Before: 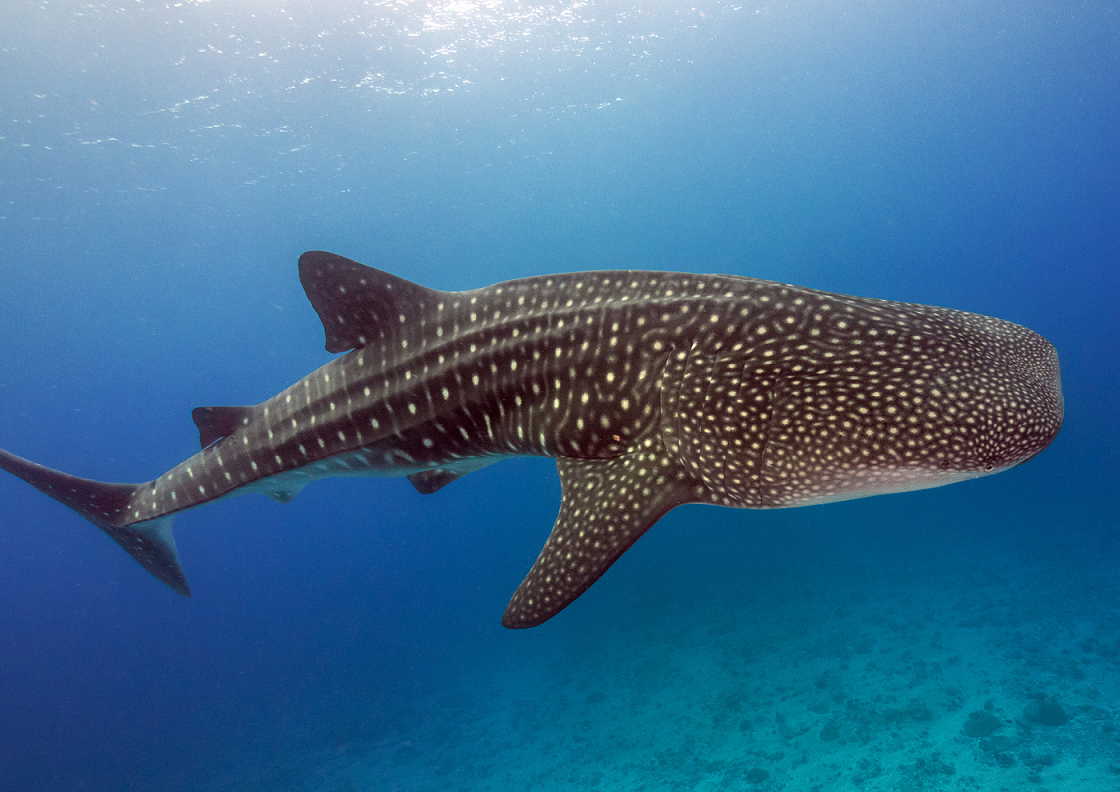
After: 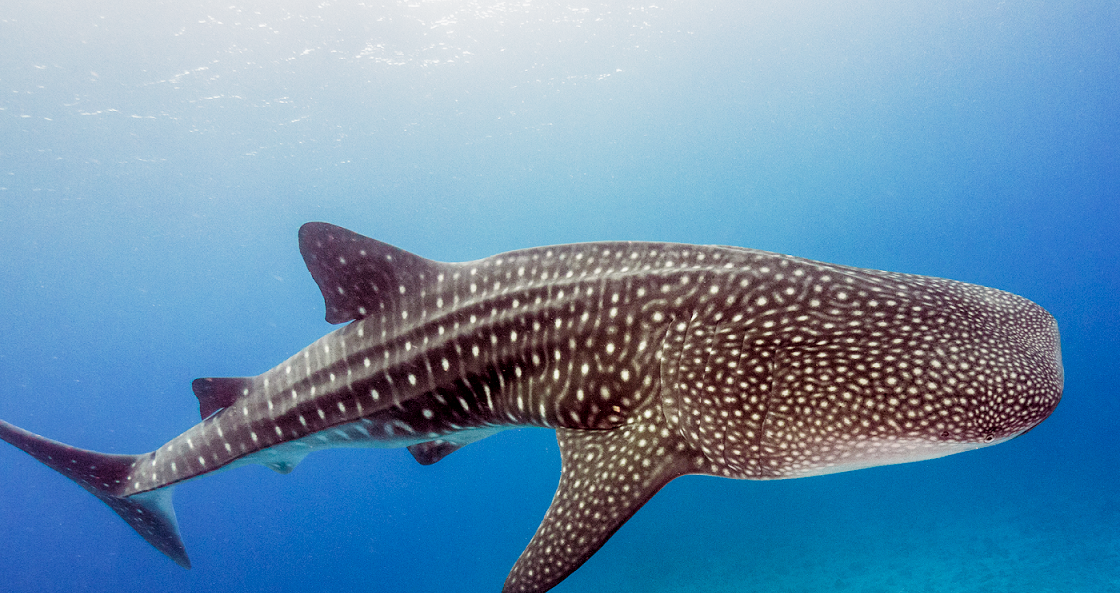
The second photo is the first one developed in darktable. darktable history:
local contrast: highlights 104%, shadows 98%, detail 119%, midtone range 0.2
crop: top 3.74%, bottom 21.35%
filmic rgb: black relative exposure -7.65 EV, white relative exposure 4.56 EV, hardness 3.61, contrast 1.113, add noise in highlights 0.001, preserve chrominance no, color science v4 (2020)
exposure: exposure 1 EV, compensate highlight preservation false
